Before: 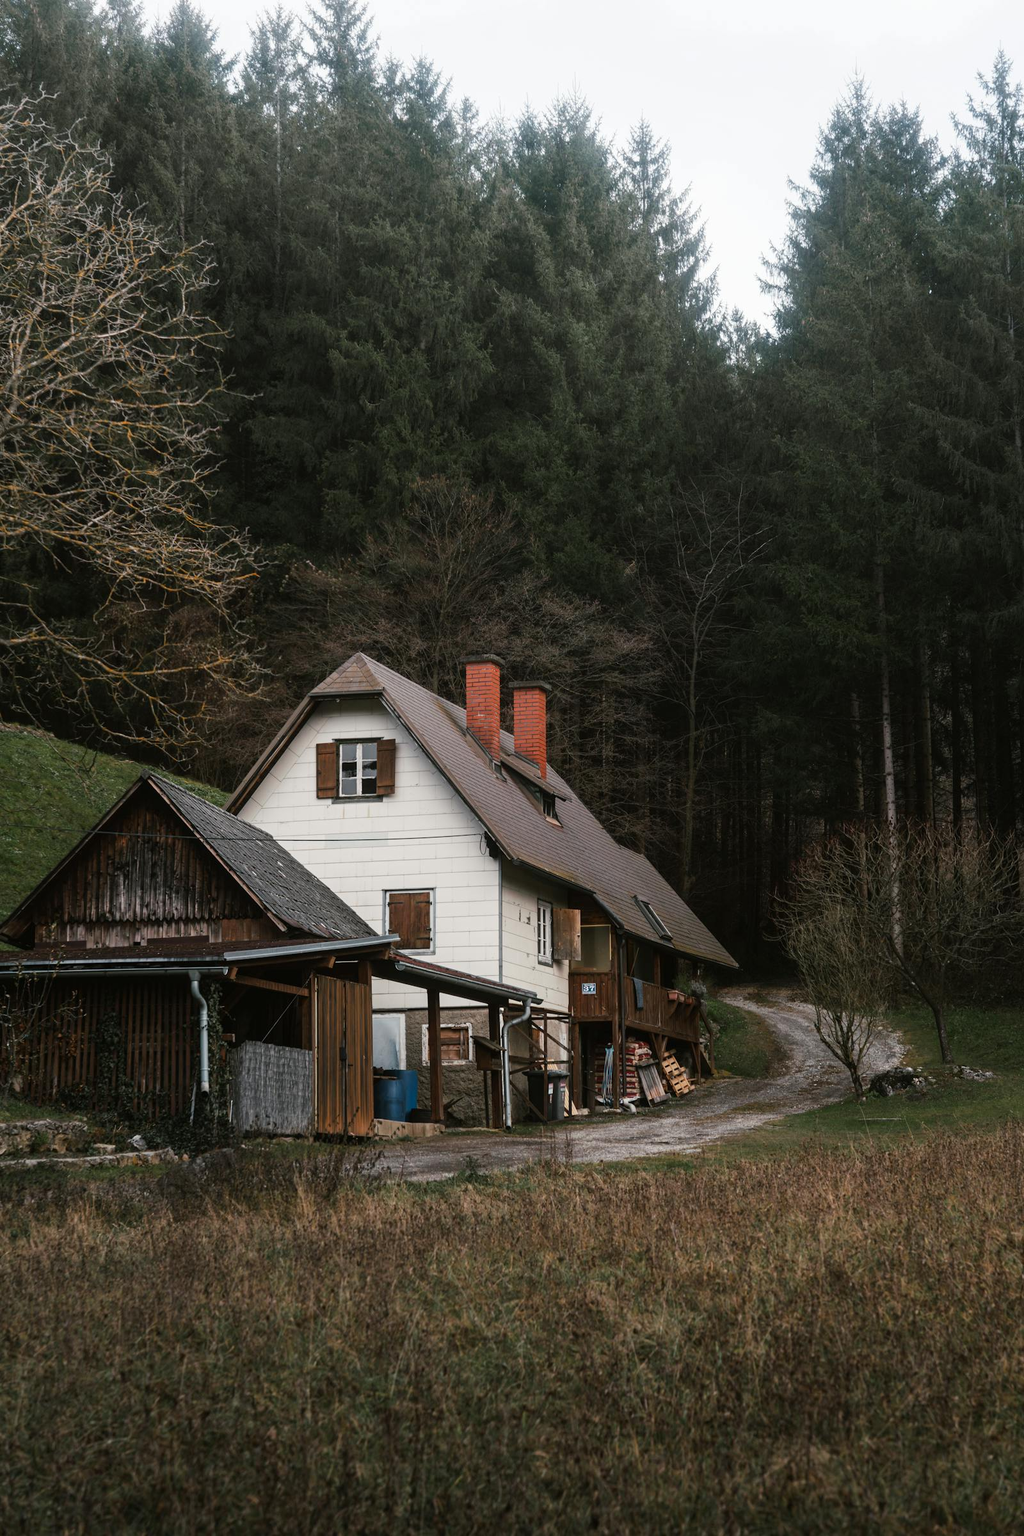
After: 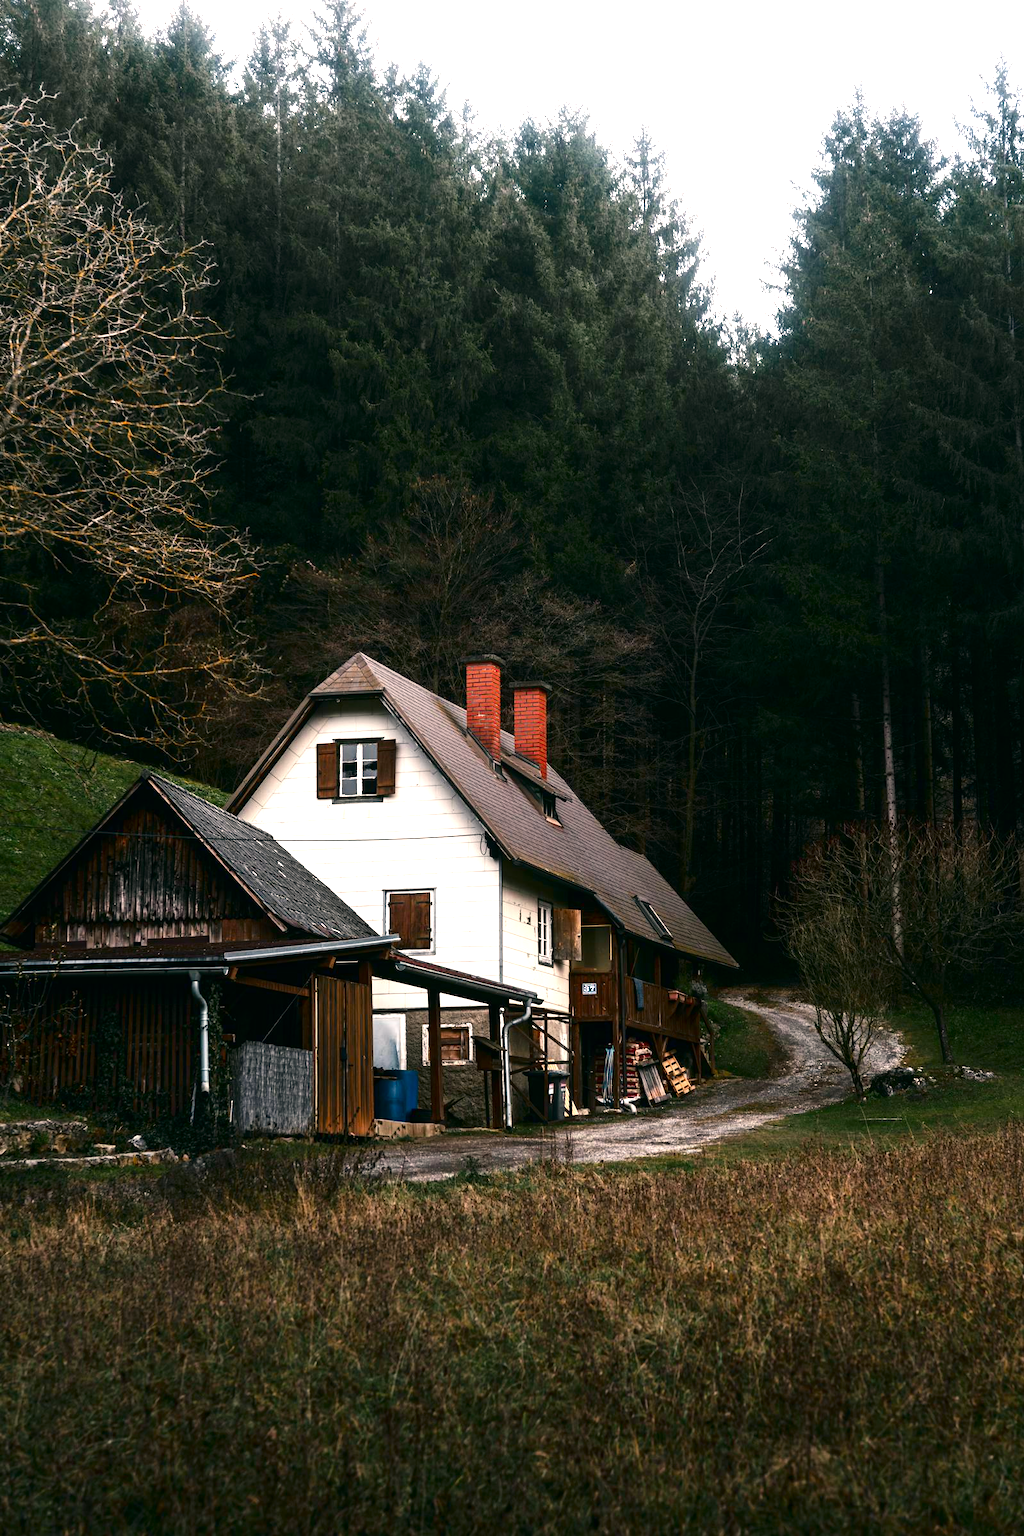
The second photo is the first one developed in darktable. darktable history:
exposure: exposure 0.999 EV, compensate highlight preservation false
color correction: highlights a* 5.47, highlights b* 5.34, shadows a* -4.08, shadows b* -5.1
contrast brightness saturation: contrast 0.102, brightness -0.267, saturation 0.144
